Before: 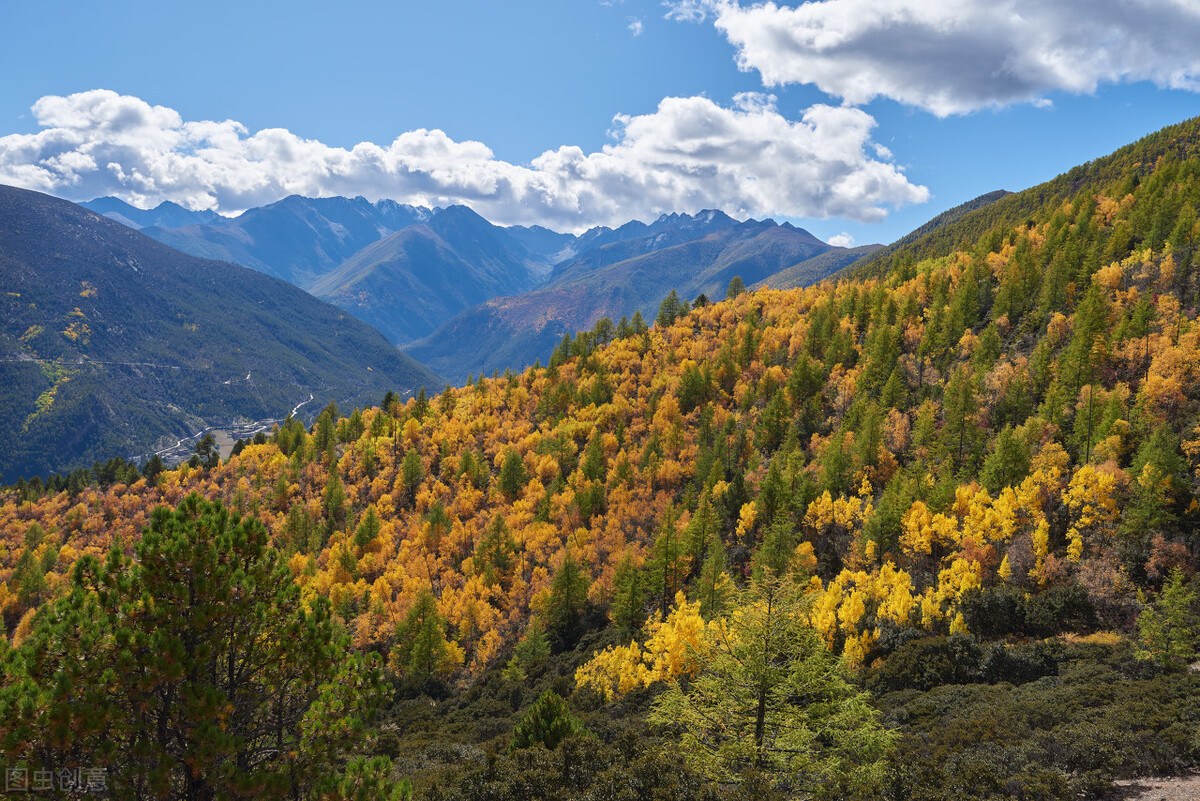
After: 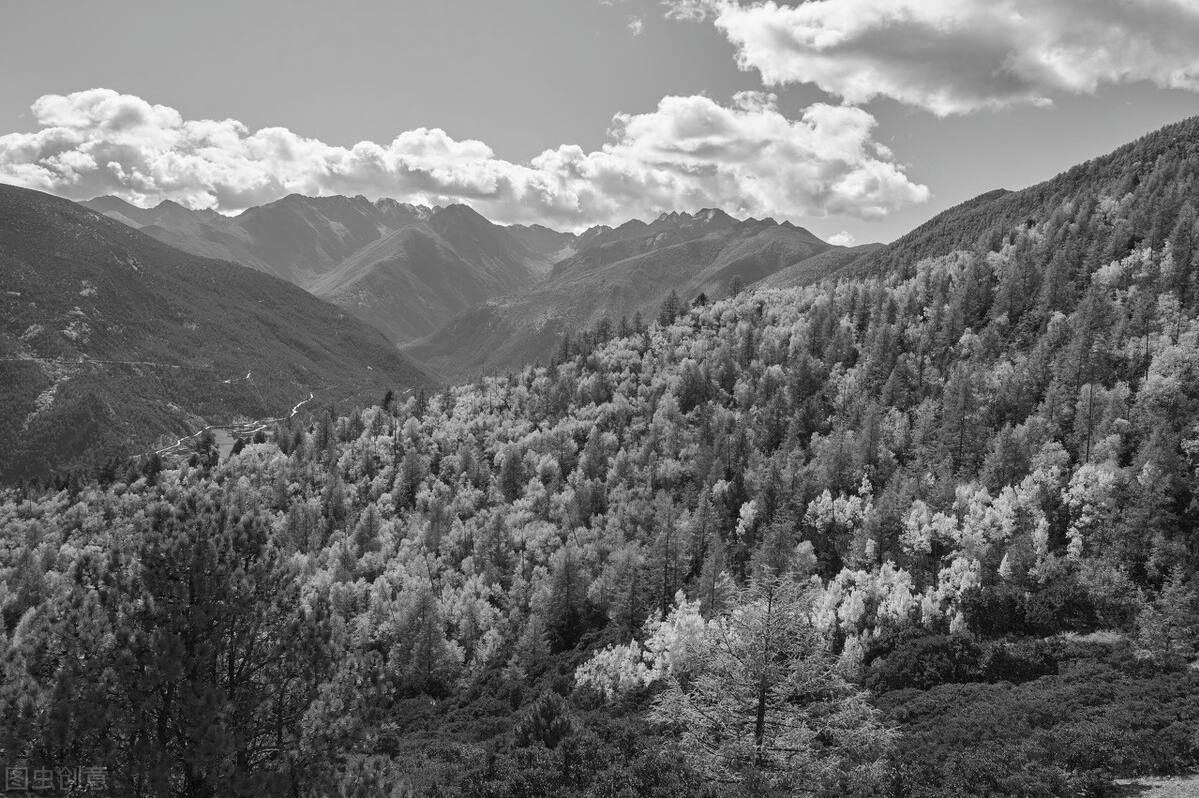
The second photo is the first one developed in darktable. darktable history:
contrast brightness saturation: saturation -0.997
crop: top 0.161%, bottom 0.144%
